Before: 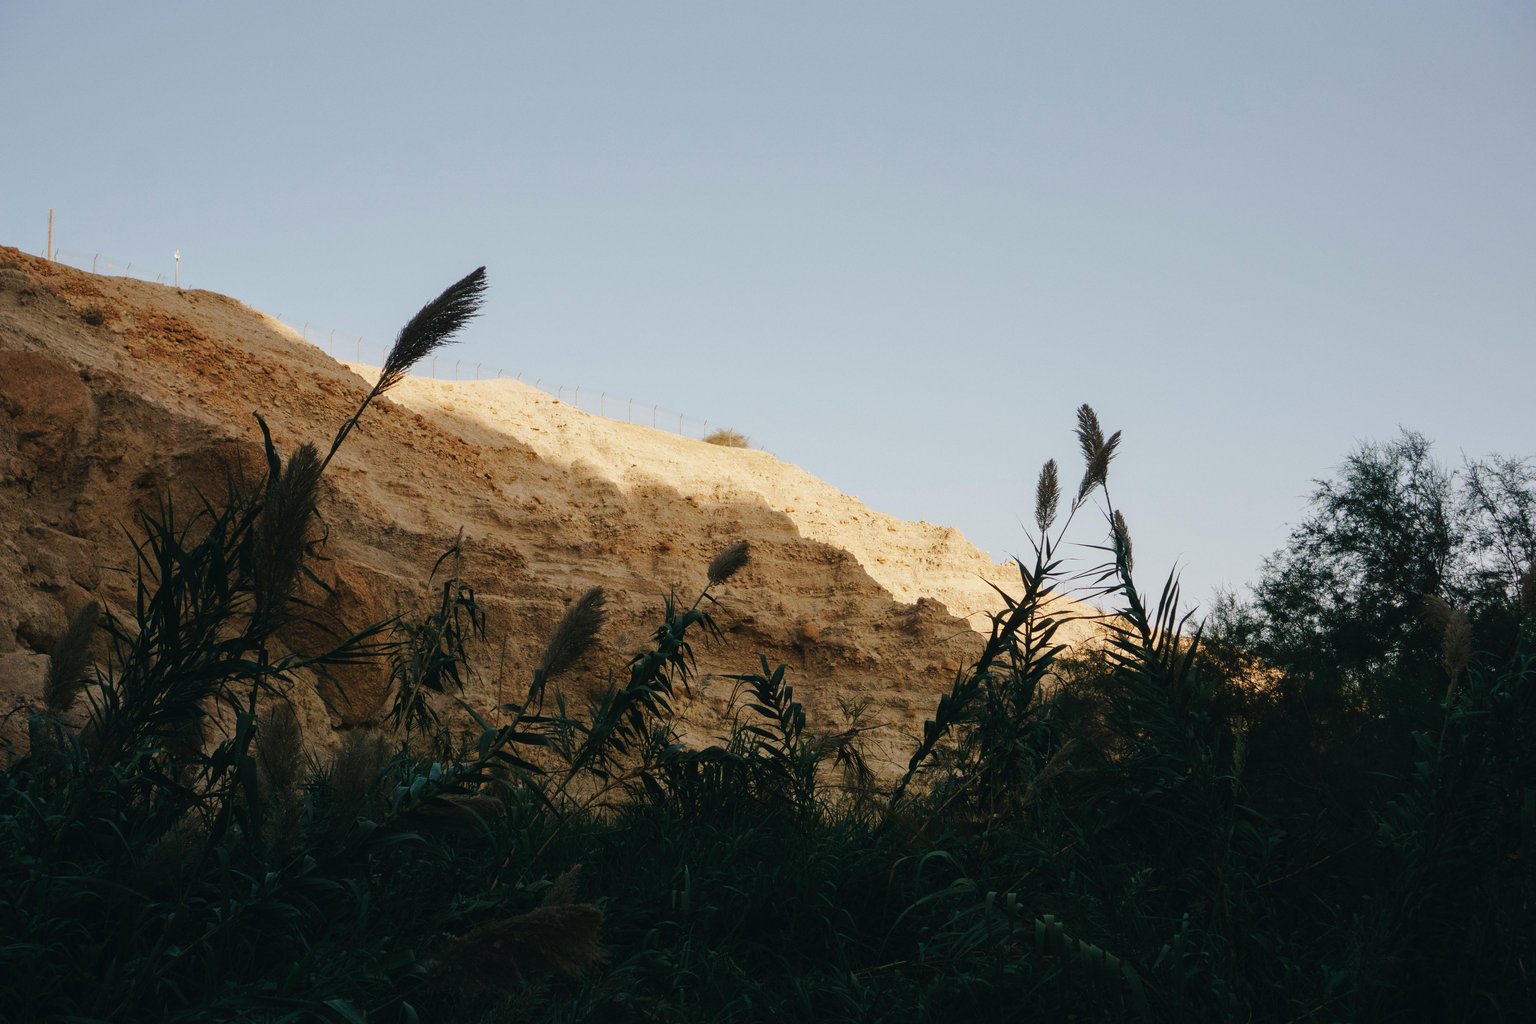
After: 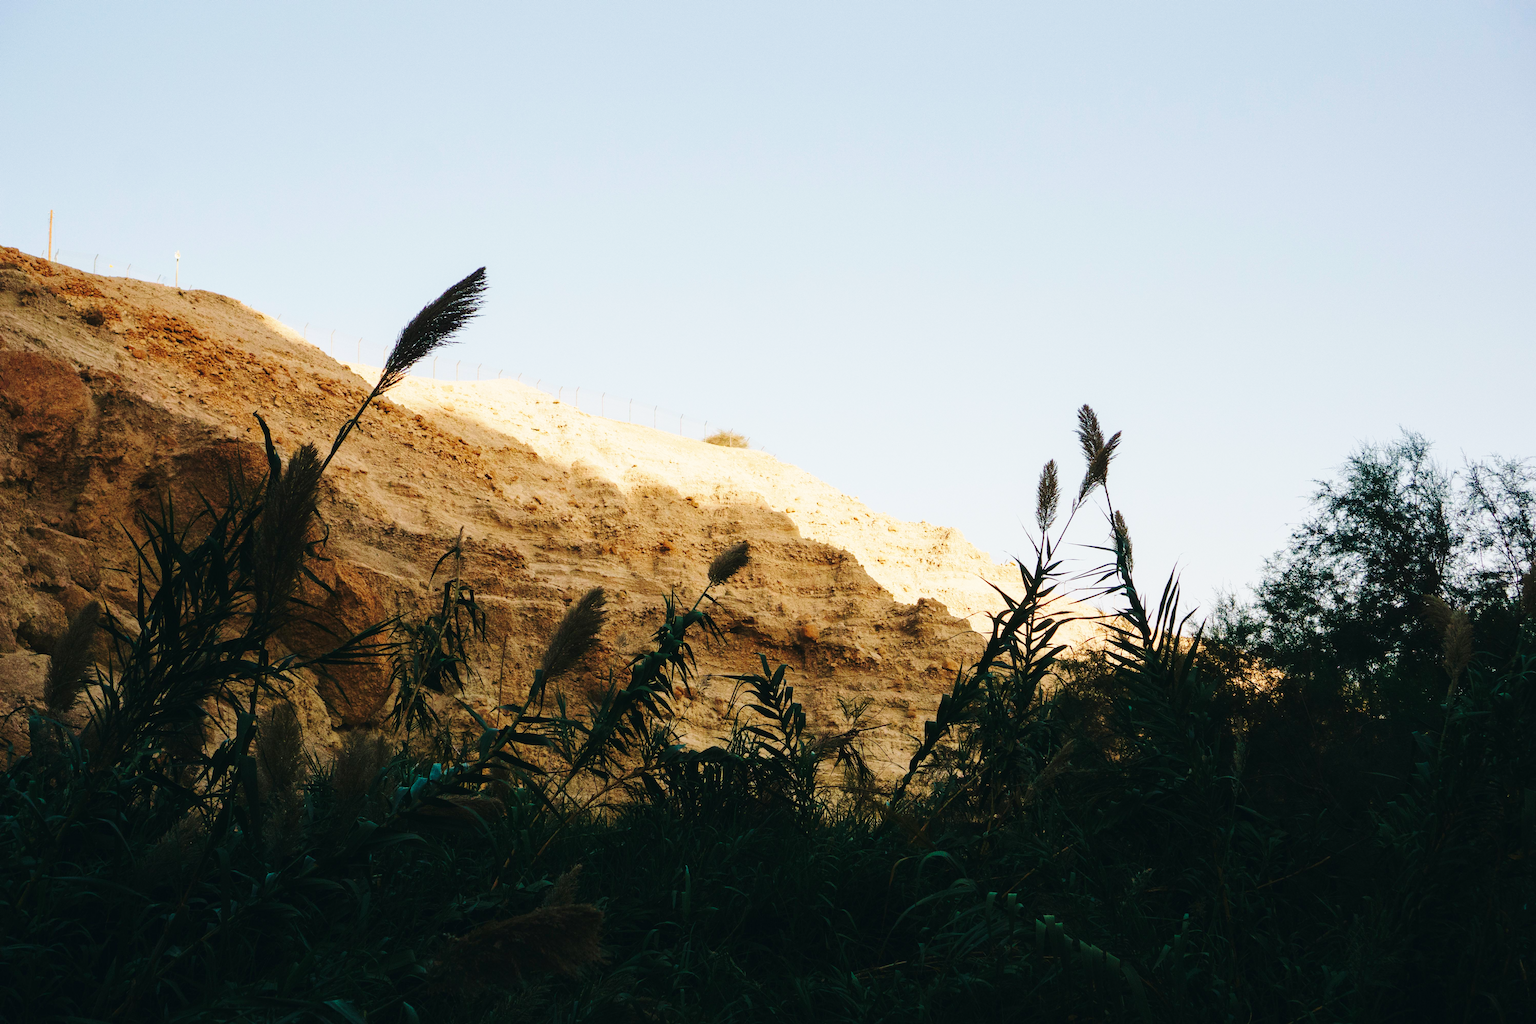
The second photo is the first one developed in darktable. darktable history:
velvia: on, module defaults
base curve: curves: ch0 [(0, 0) (0.036, 0.037) (0.121, 0.228) (0.46, 0.76) (0.859, 0.983) (1, 1)], preserve colors none
